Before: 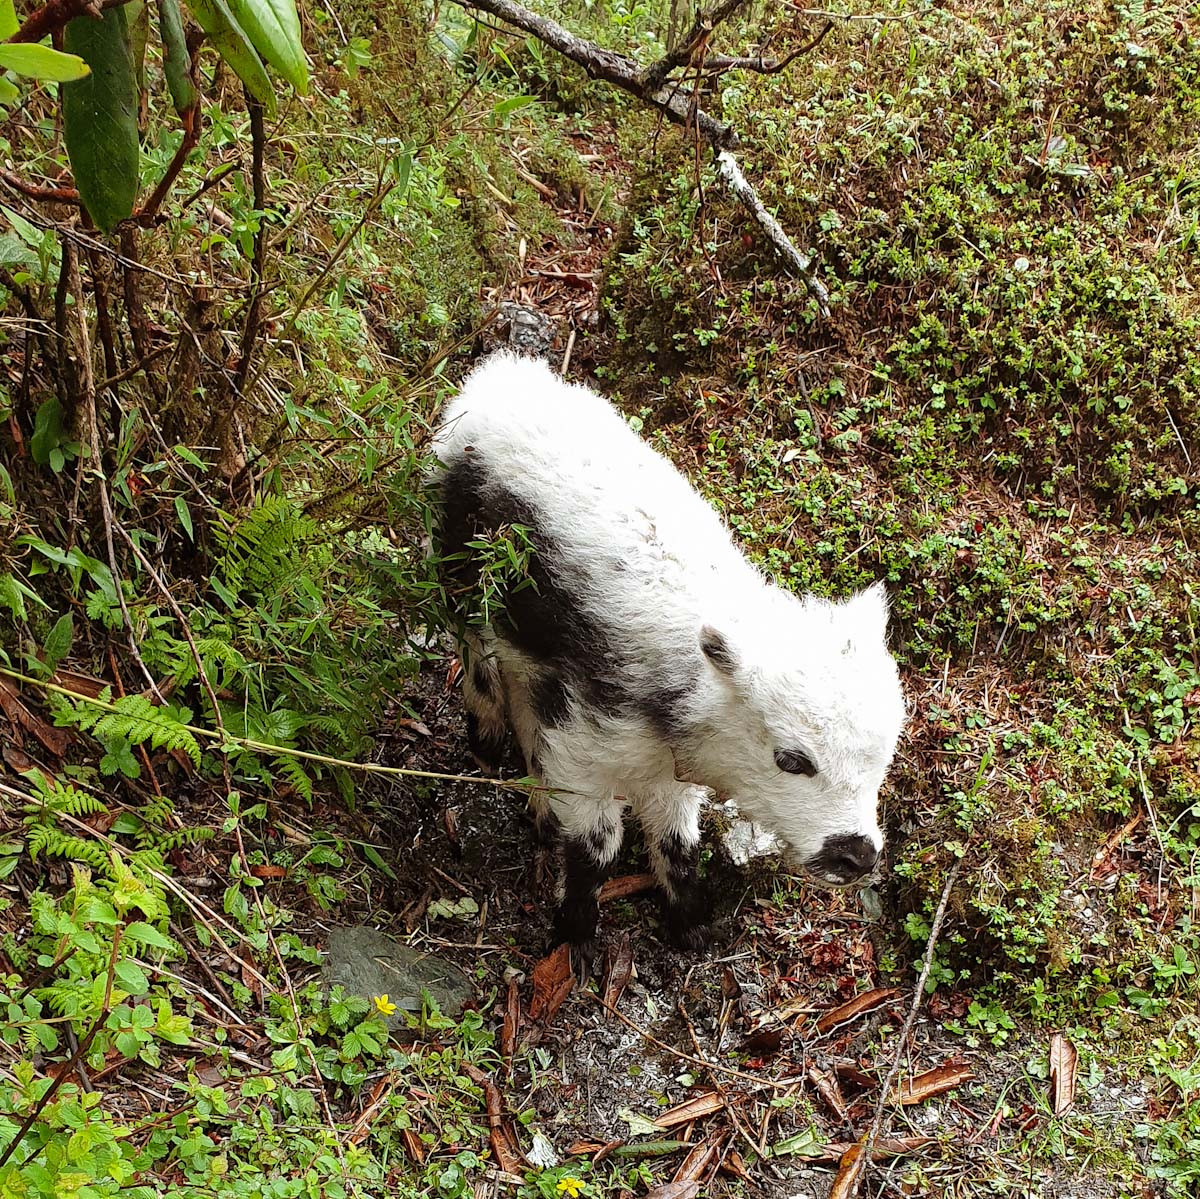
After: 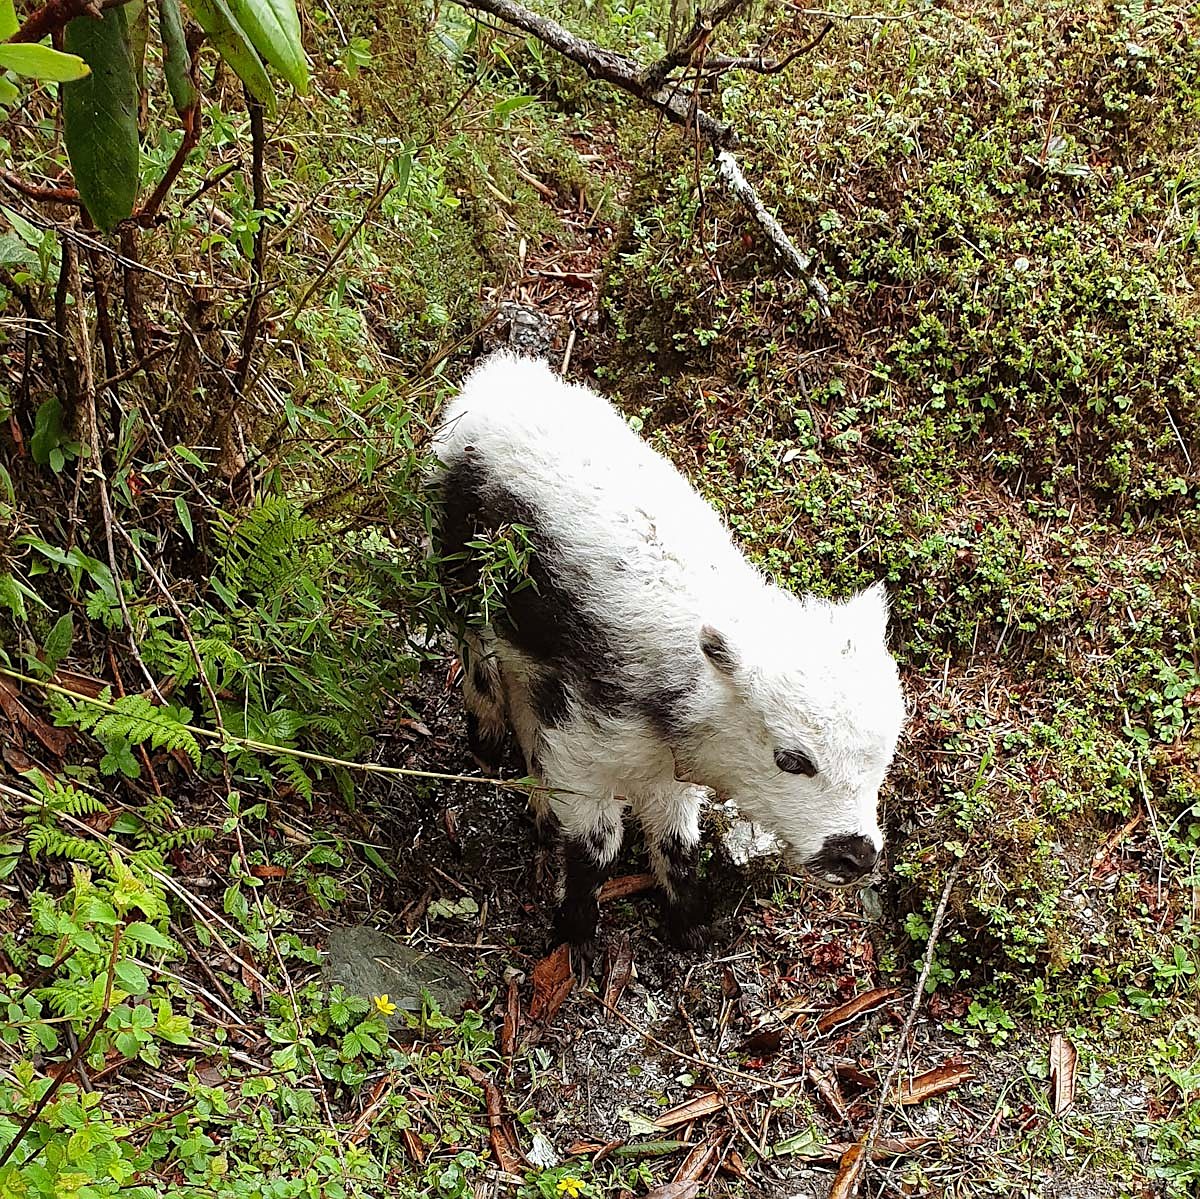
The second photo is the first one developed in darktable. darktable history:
sharpen: on, module defaults
exposure: exposure -0.04 EV, compensate exposure bias true, compensate highlight preservation false
